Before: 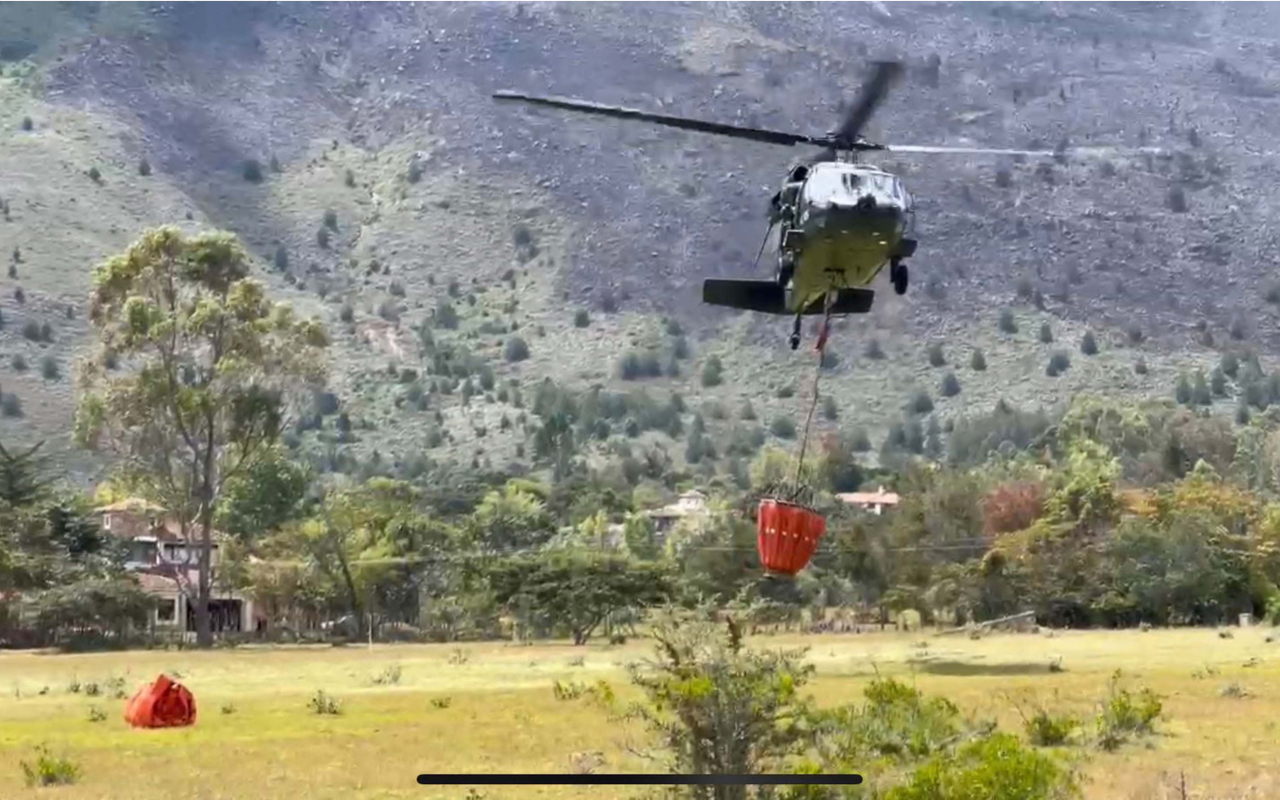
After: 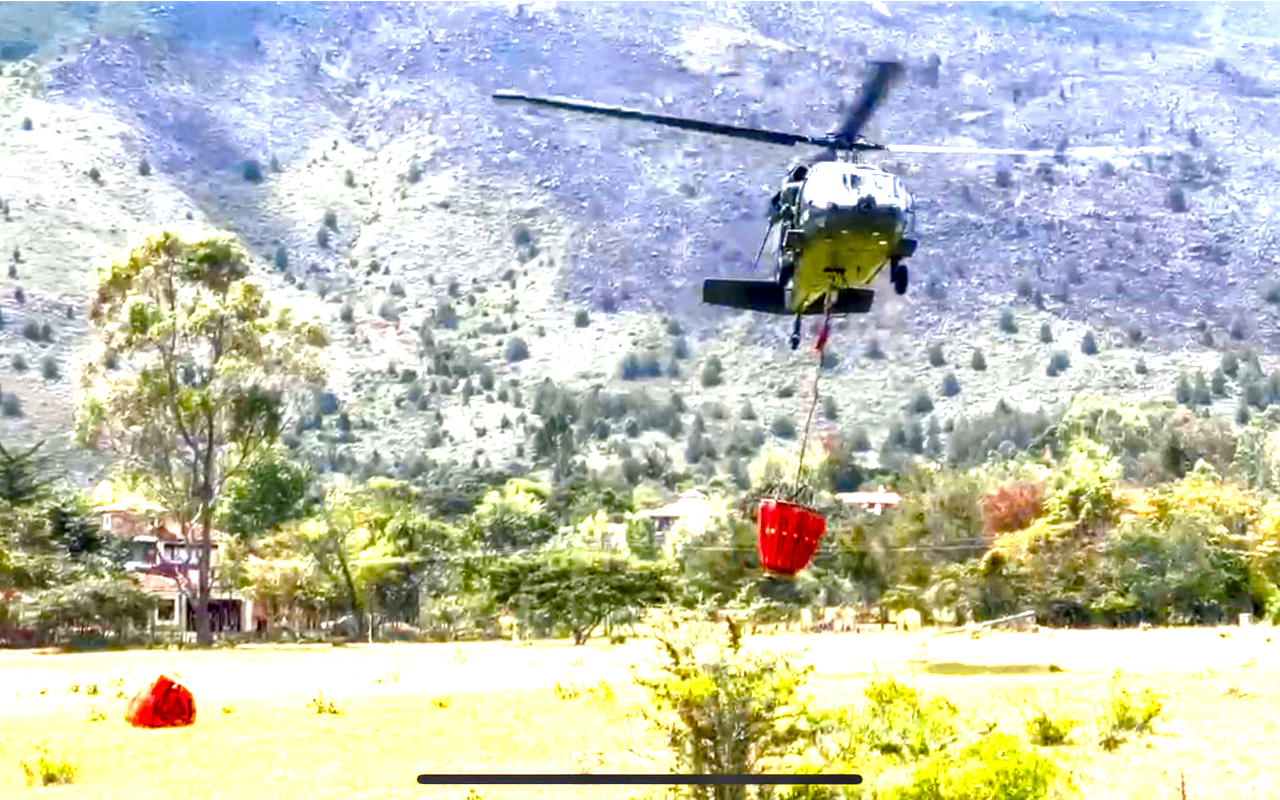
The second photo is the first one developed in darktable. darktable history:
tone equalizer: -8 EV -0.385 EV, -7 EV -0.379 EV, -6 EV -0.339 EV, -5 EV -0.217 EV, -3 EV 0.21 EV, -2 EV 0.31 EV, -1 EV 0.375 EV, +0 EV 0.431 EV
color zones: curves: ch0 [(0.004, 0.305) (0.261, 0.623) (0.389, 0.399) (0.708, 0.571) (0.947, 0.34)]; ch1 [(0.025, 0.645) (0.229, 0.584) (0.326, 0.551) (0.484, 0.262) (0.757, 0.643)]
local contrast: detail 150%
exposure: exposure 0.643 EV, compensate exposure bias true, compensate highlight preservation false
color balance rgb: linear chroma grading › shadows 31.446%, linear chroma grading › global chroma -1.821%, linear chroma grading › mid-tones 4.124%, perceptual saturation grading › global saturation 34.824%, perceptual saturation grading › highlights -29.813%, perceptual saturation grading › shadows 34.833%, global vibrance 20%
